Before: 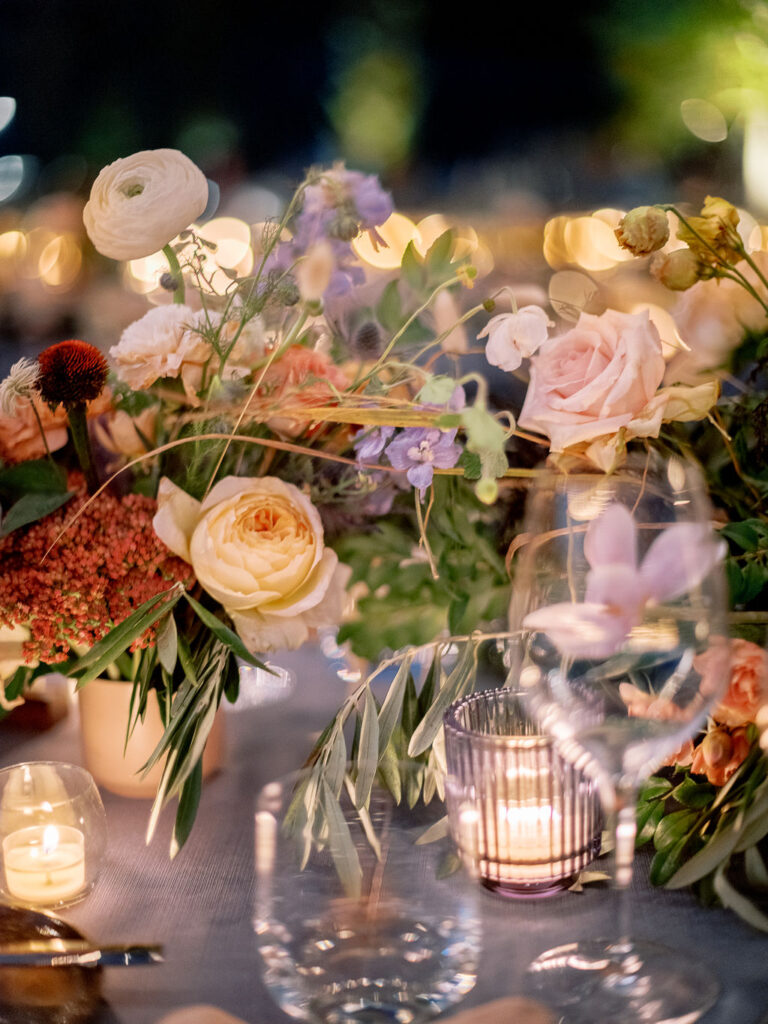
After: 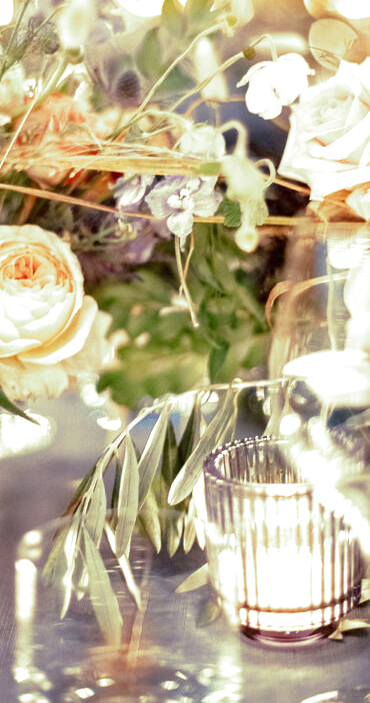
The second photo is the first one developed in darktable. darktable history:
split-toning: shadows › hue 290.82°, shadows › saturation 0.34, highlights › saturation 0.38, balance 0, compress 50%
crop: left 31.379%, top 24.658%, right 20.326%, bottom 6.628%
exposure: black level correction 0, exposure 0.877 EV, compensate exposure bias true, compensate highlight preservation false
